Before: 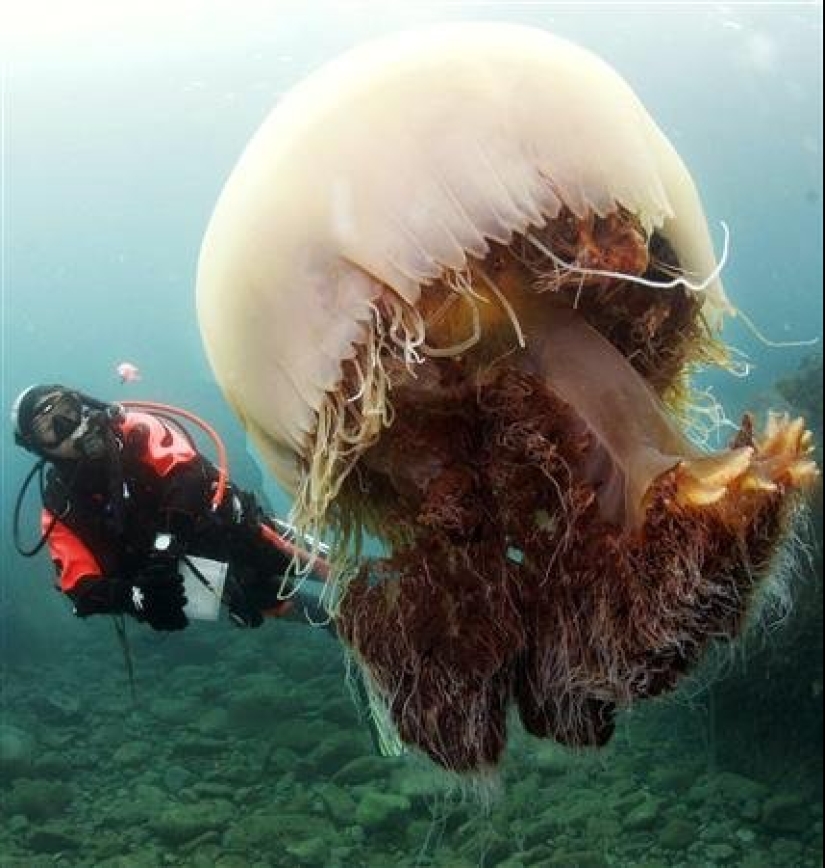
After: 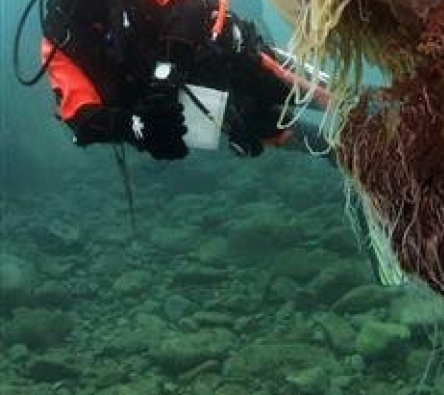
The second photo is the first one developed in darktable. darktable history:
crop and rotate: top 54.284%, right 46.168%, bottom 0.147%
shadows and highlights: shadows 37.7, highlights -27.06, soften with gaussian
